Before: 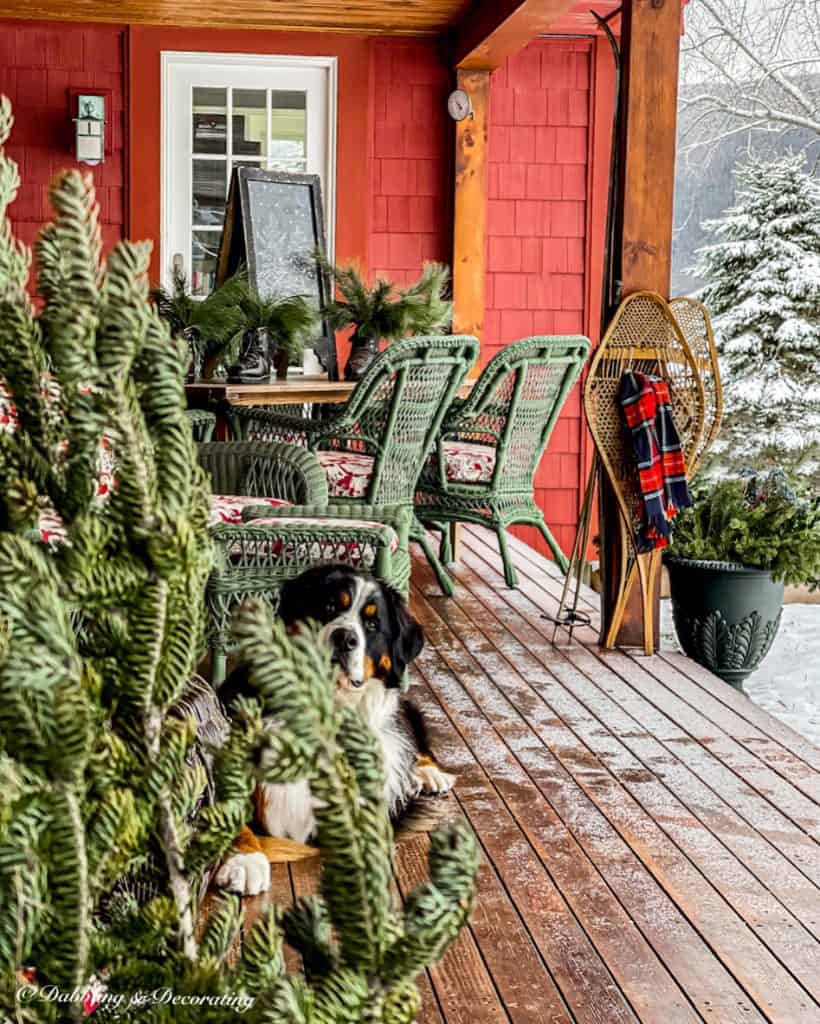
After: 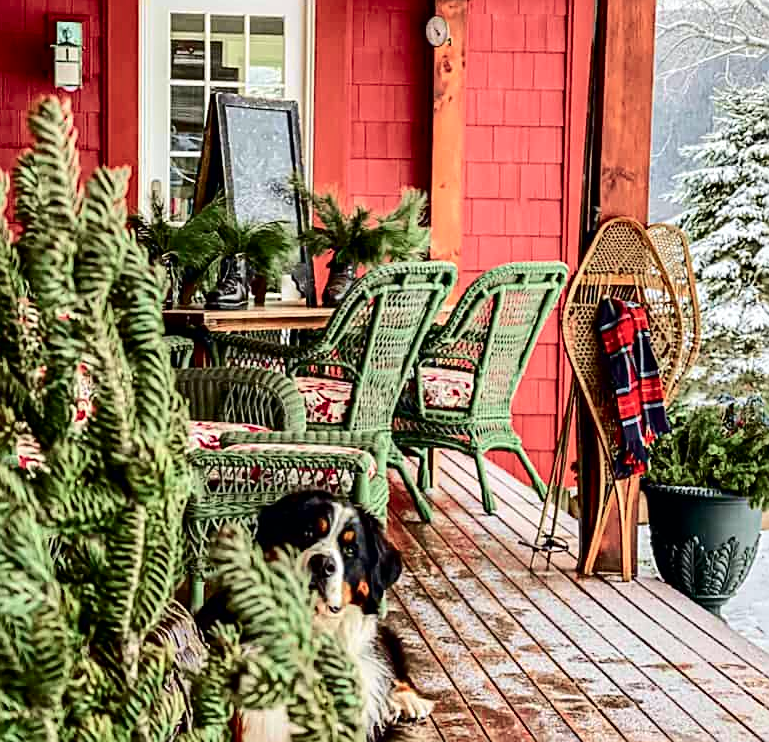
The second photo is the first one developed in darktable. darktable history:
sharpen: on, module defaults
crop: left 2.737%, top 7.287%, right 3.421%, bottom 20.179%
tone curve: curves: ch0 [(0, 0) (0.033, 0.016) (0.171, 0.127) (0.33, 0.331) (0.432, 0.475) (0.601, 0.665) (0.843, 0.876) (1, 1)]; ch1 [(0, 0) (0.339, 0.349) (0.445, 0.42) (0.476, 0.47) (0.501, 0.499) (0.516, 0.525) (0.548, 0.563) (0.584, 0.633) (0.728, 0.746) (1, 1)]; ch2 [(0, 0) (0.327, 0.324) (0.417, 0.44) (0.46, 0.453) (0.502, 0.498) (0.517, 0.524) (0.53, 0.554) (0.579, 0.599) (0.745, 0.704) (1, 1)], color space Lab, independent channels, preserve colors none
